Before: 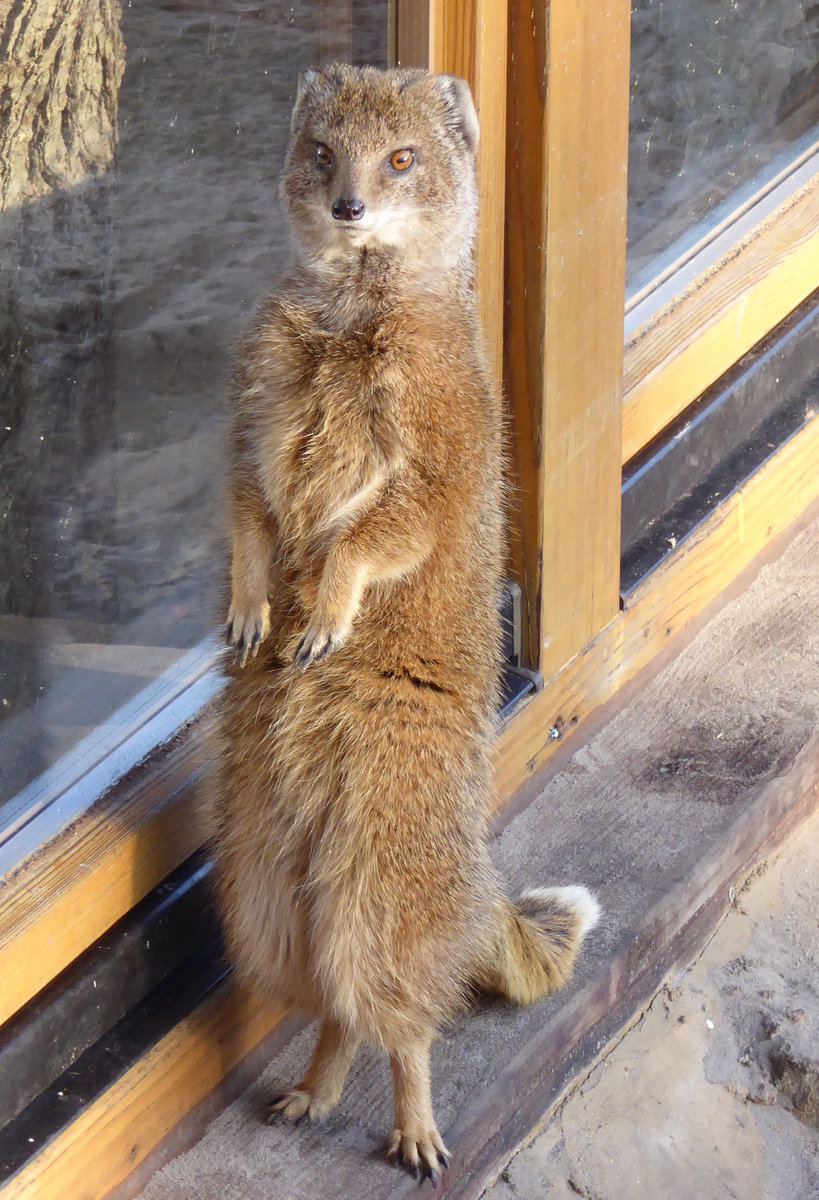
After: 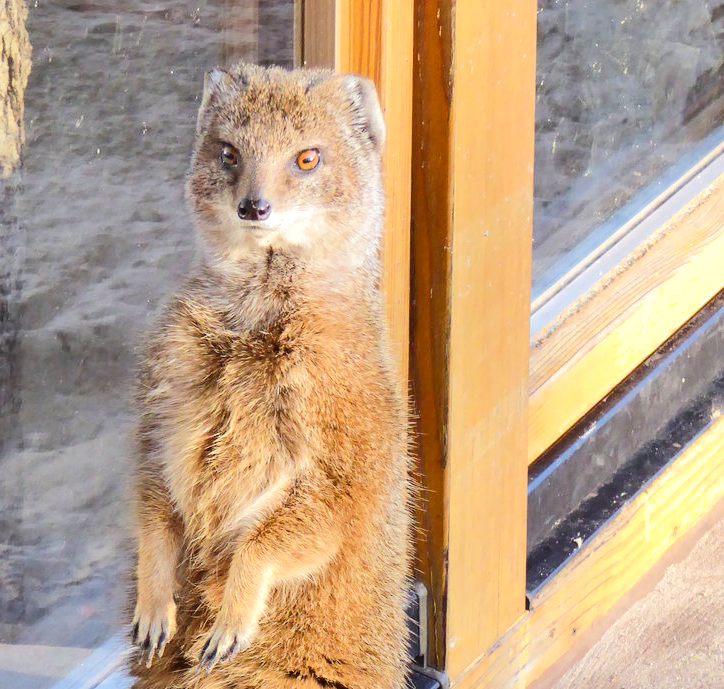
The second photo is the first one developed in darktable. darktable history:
tone equalizer: -7 EV 0.142 EV, -6 EV 0.58 EV, -5 EV 1.16 EV, -4 EV 1.29 EV, -3 EV 1.15 EV, -2 EV 0.6 EV, -1 EV 0.163 EV, edges refinement/feathering 500, mask exposure compensation -1.57 EV, preserve details no
shadows and highlights: soften with gaussian
crop and rotate: left 11.511%, bottom 42.542%
